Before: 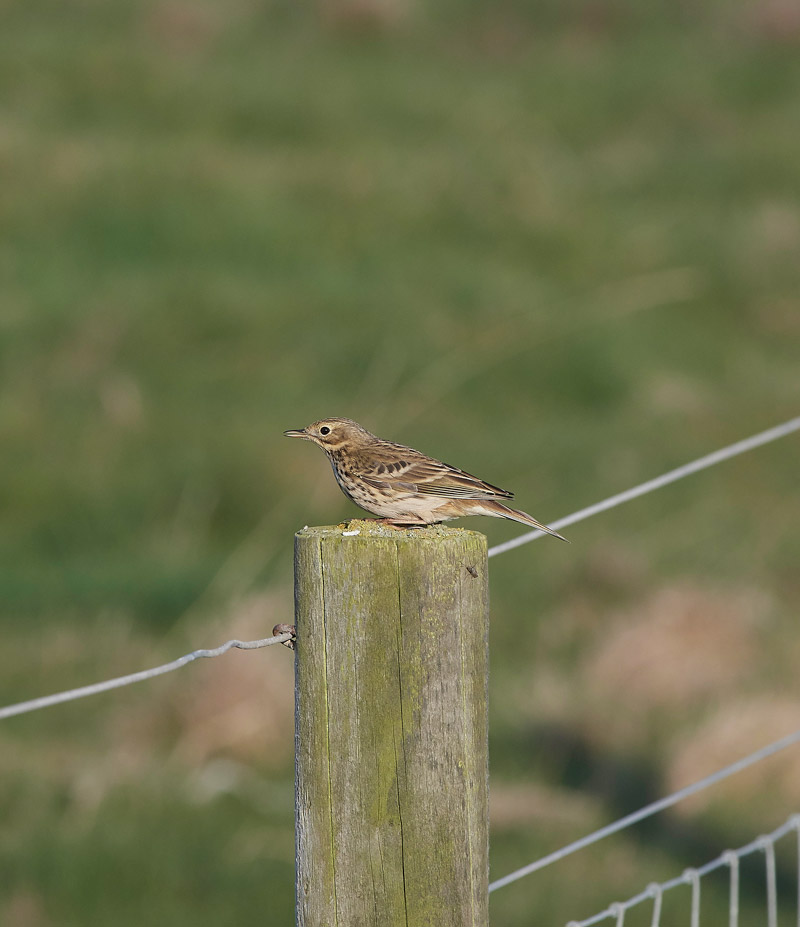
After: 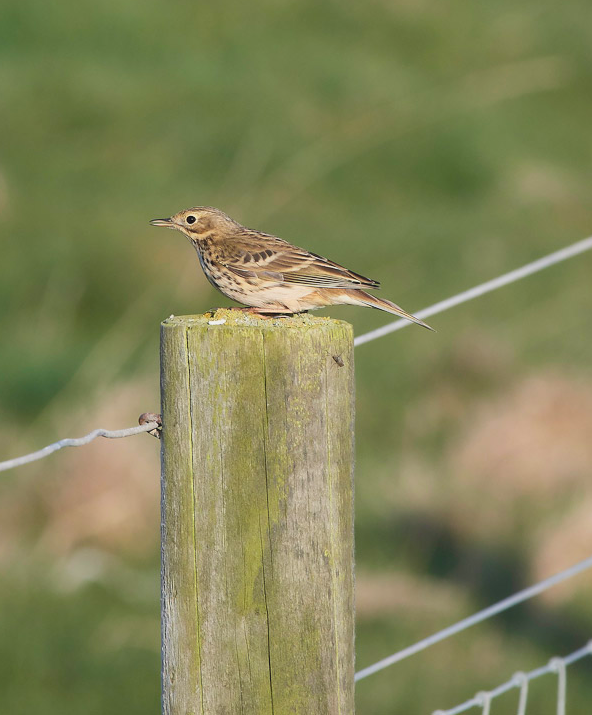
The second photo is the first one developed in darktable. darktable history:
contrast brightness saturation: contrast 0.2, brightness 0.16, saturation 0.22
exposure: black level correction 0.002, exposure -0.1 EV, compensate highlight preservation false
crop: left 16.871%, top 22.857%, right 9.116%
contrast equalizer: octaves 7, y [[0.502, 0.505, 0.512, 0.529, 0.564, 0.588], [0.5 ×6], [0.502, 0.505, 0.512, 0.529, 0.564, 0.588], [0, 0.001, 0.001, 0.004, 0.008, 0.011], [0, 0.001, 0.001, 0.004, 0.008, 0.011]], mix -1
